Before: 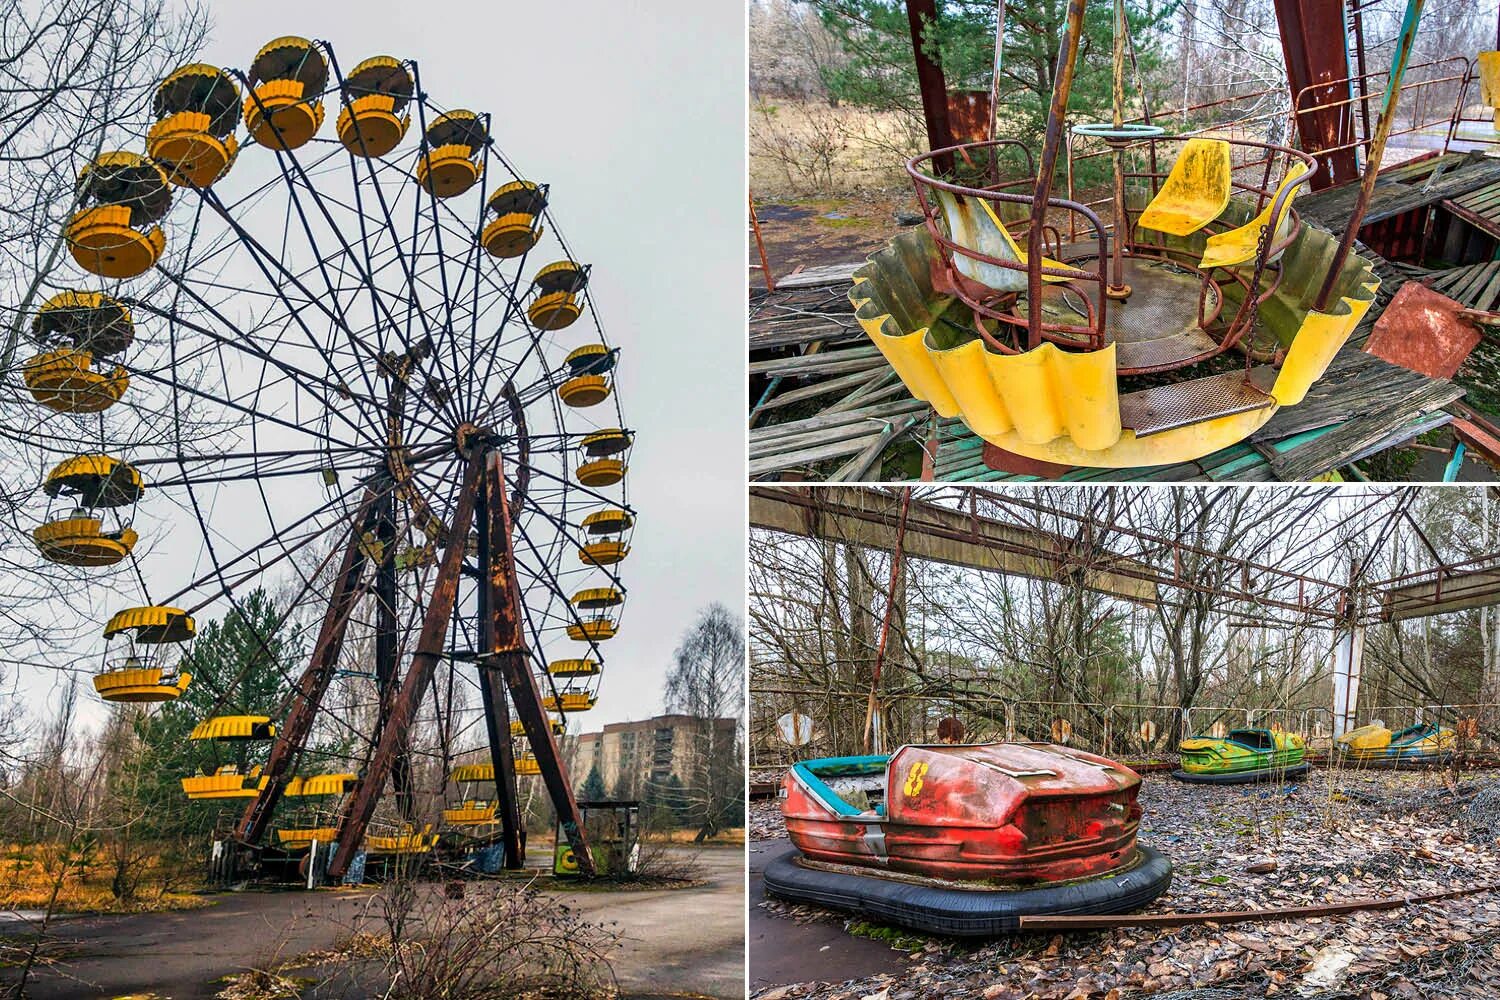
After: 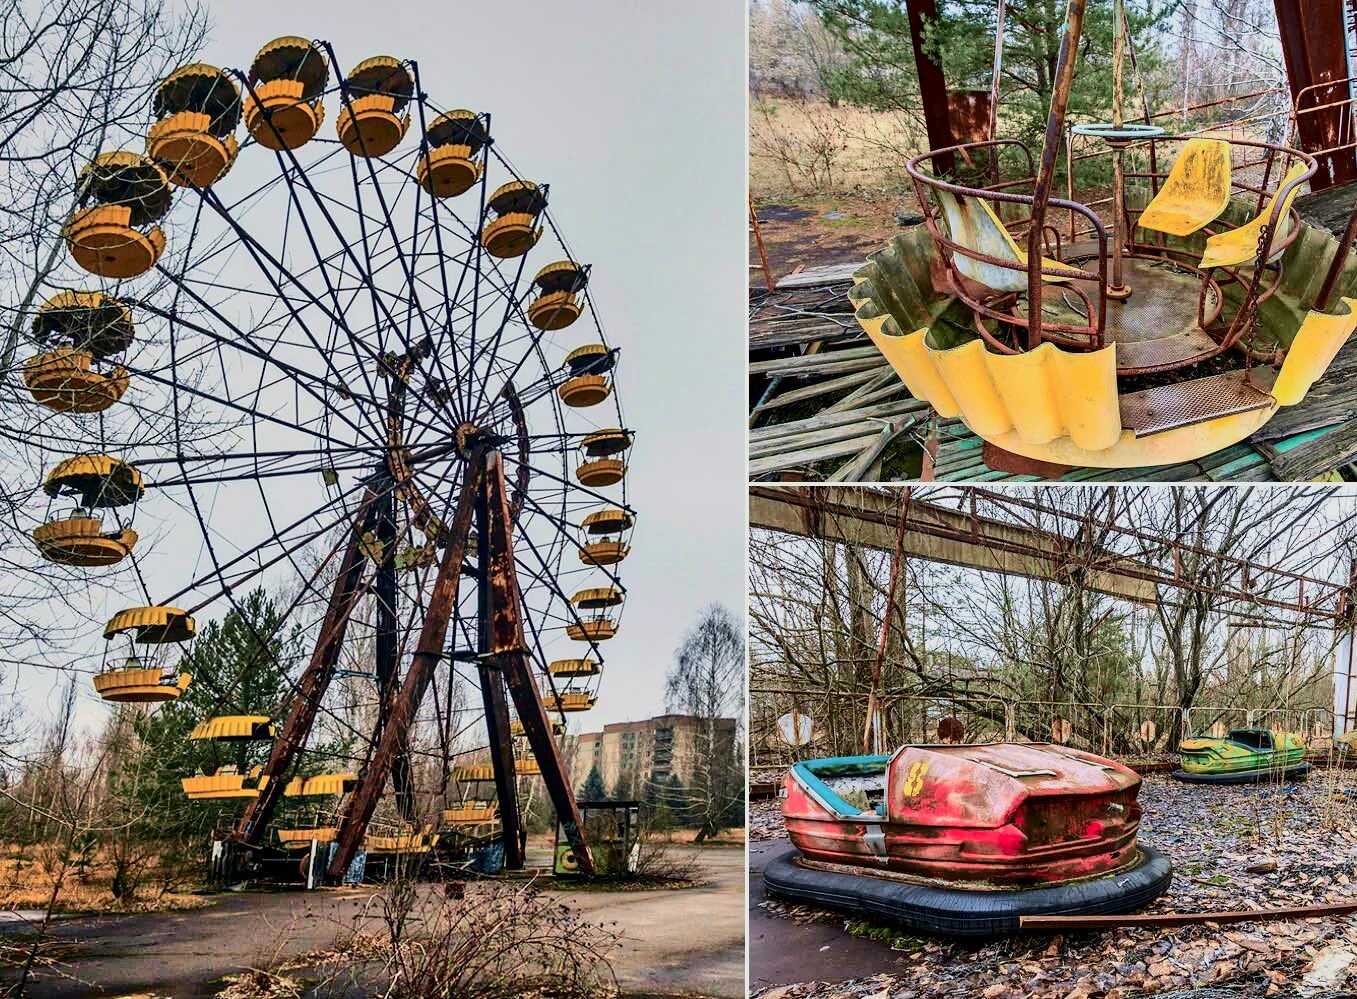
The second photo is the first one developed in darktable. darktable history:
tone curve: curves: ch0 [(0, 0) (0.049, 0.01) (0.154, 0.081) (0.491, 0.519) (0.748, 0.765) (1, 0.919)]; ch1 [(0, 0) (0.172, 0.123) (0.317, 0.272) (0.401, 0.422) (0.499, 0.497) (0.531, 0.54) (0.615, 0.603) (0.741, 0.783) (1, 1)]; ch2 [(0, 0) (0.411, 0.424) (0.483, 0.478) (0.544, 0.56) (0.686, 0.638) (1, 1)], color space Lab, independent channels, preserve colors none
shadows and highlights: low approximation 0.01, soften with gaussian
crop: right 9.475%, bottom 0.023%
